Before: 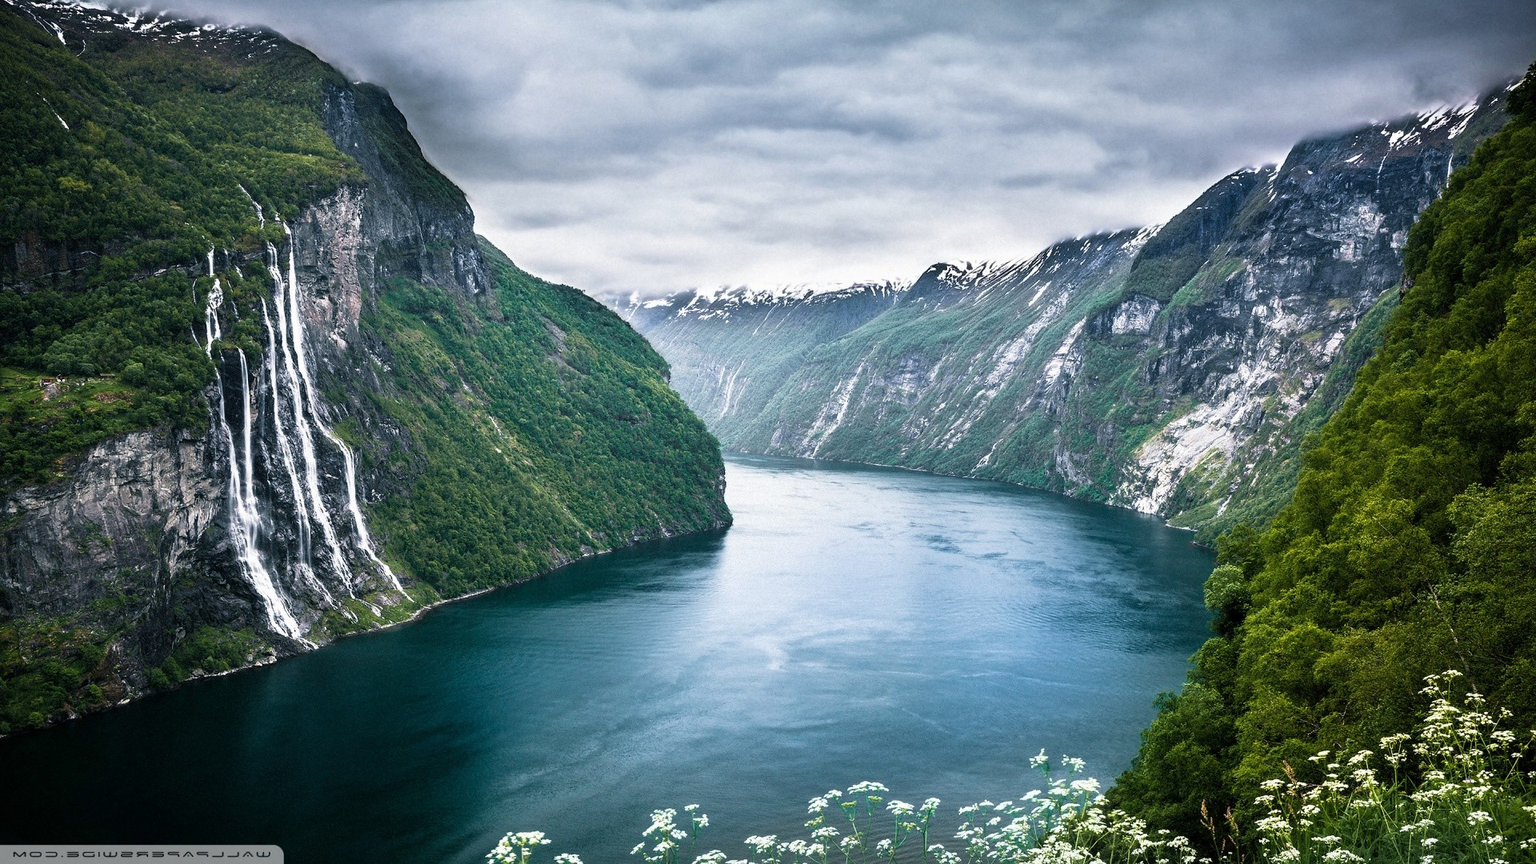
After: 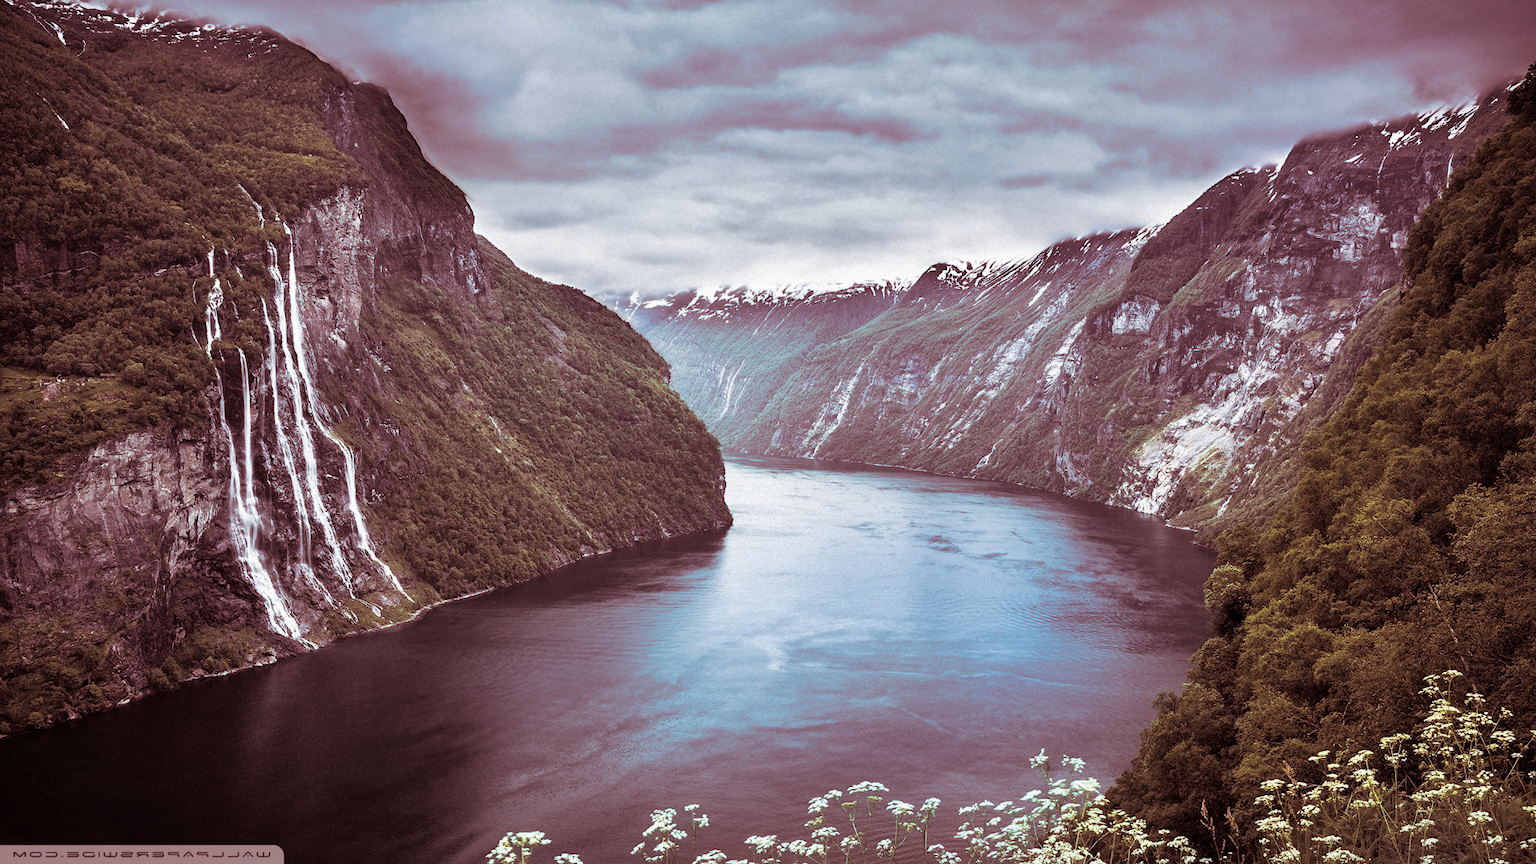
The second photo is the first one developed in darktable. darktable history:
shadows and highlights: on, module defaults
split-toning: highlights › hue 187.2°, highlights › saturation 0.83, balance -68.05, compress 56.43%
